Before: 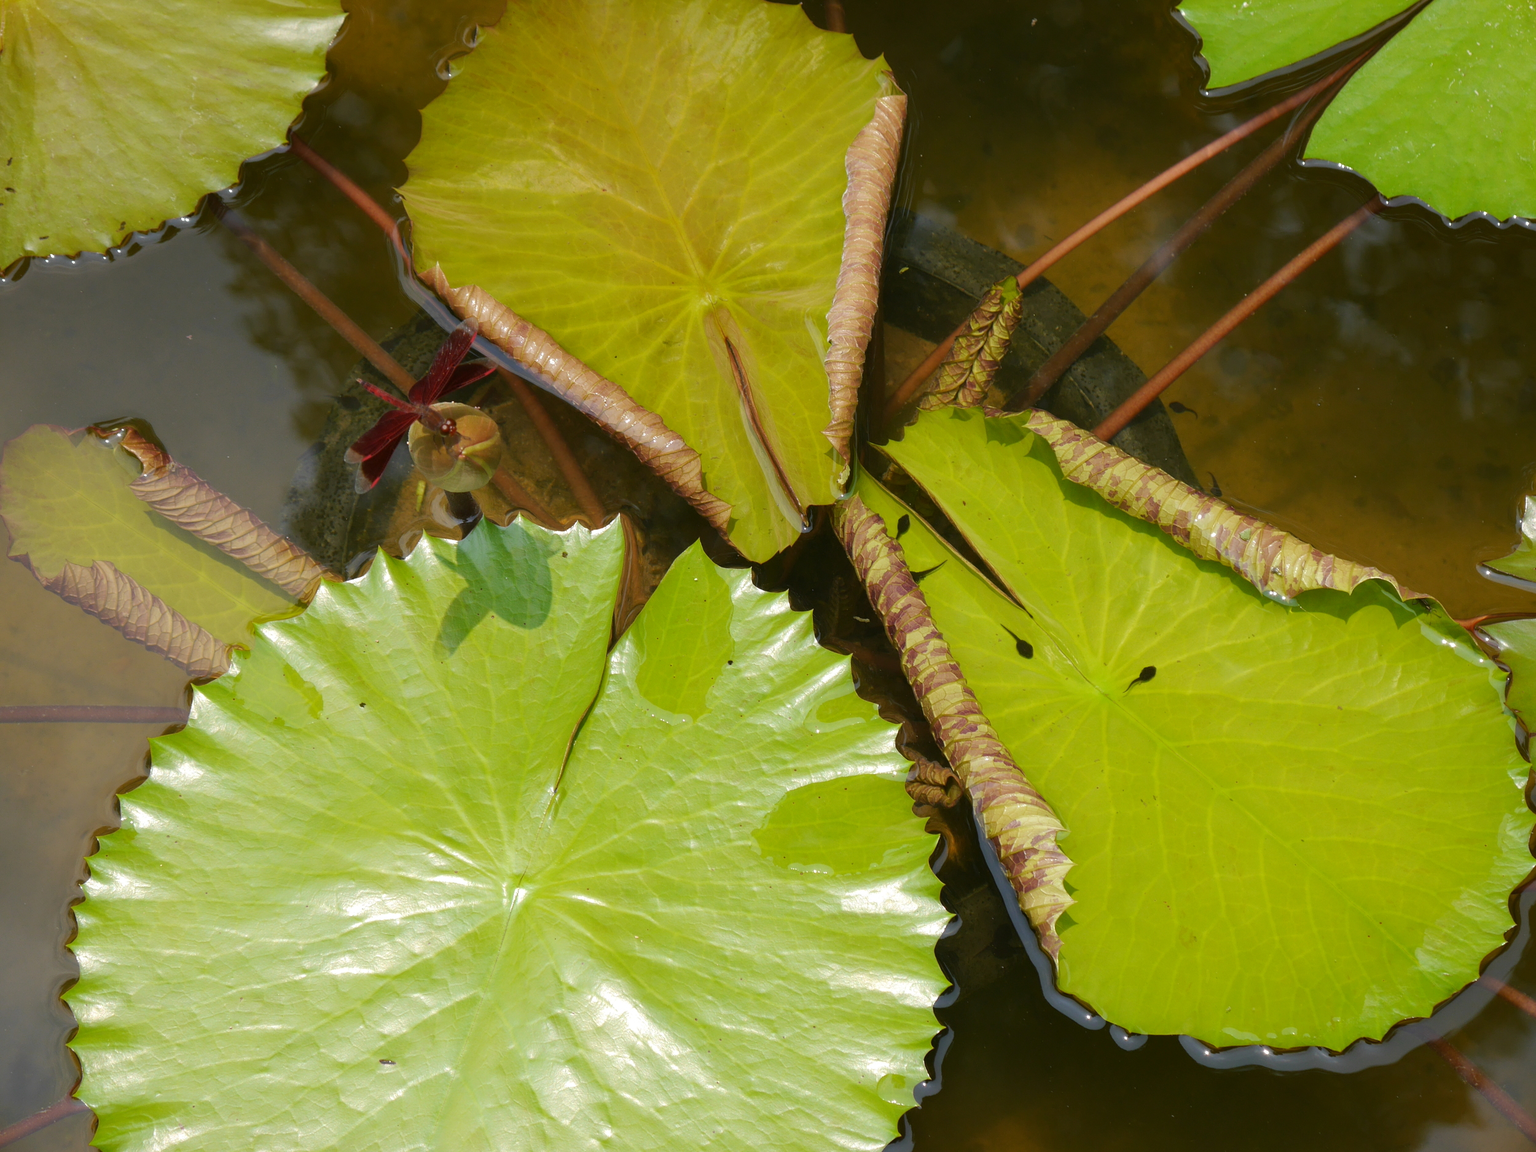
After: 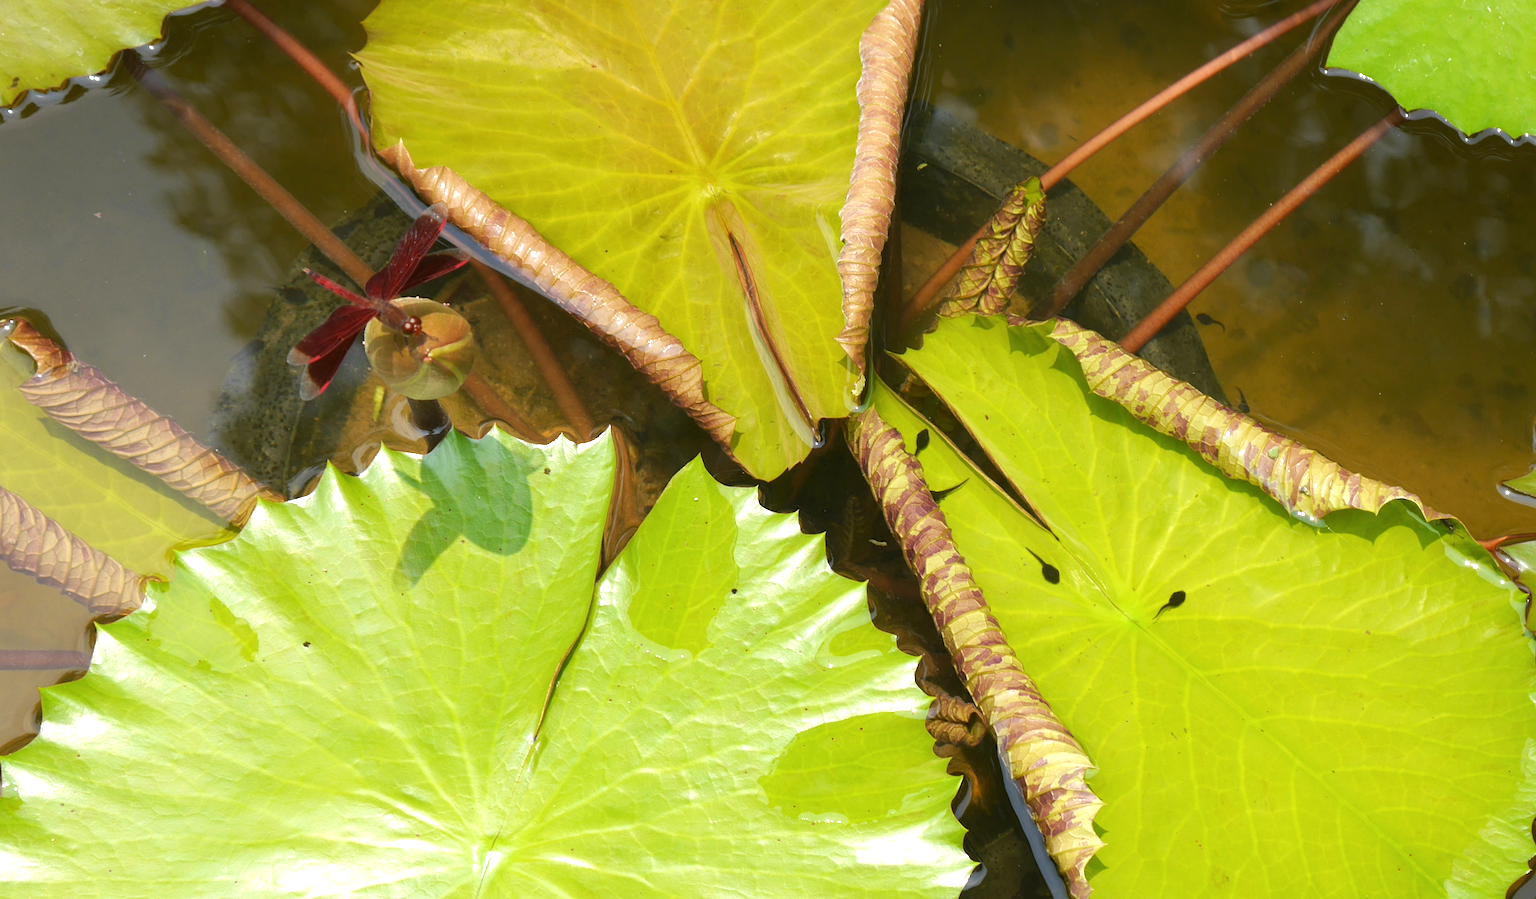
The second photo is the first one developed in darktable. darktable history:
white balance: emerald 1
rotate and perspective: rotation -0.013°, lens shift (vertical) -0.027, lens shift (horizontal) 0.178, crop left 0.016, crop right 0.989, crop top 0.082, crop bottom 0.918
exposure: black level correction 0, exposure 0.7 EV, compensate exposure bias true, compensate highlight preservation false
crop: left 8.155%, top 6.611%, bottom 15.385%
color correction: saturation 0.99
